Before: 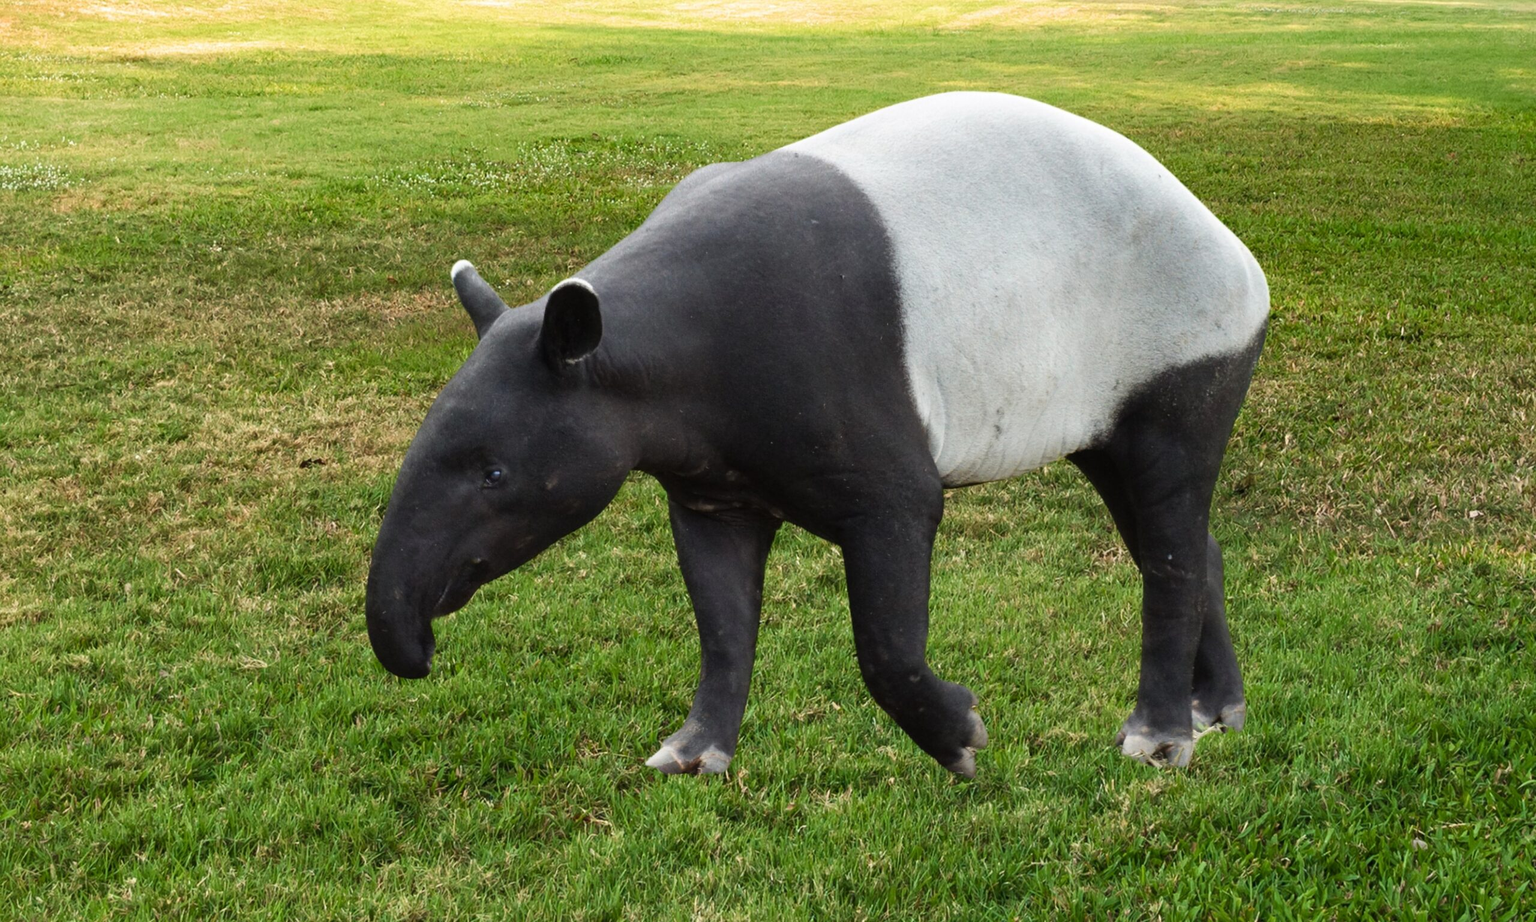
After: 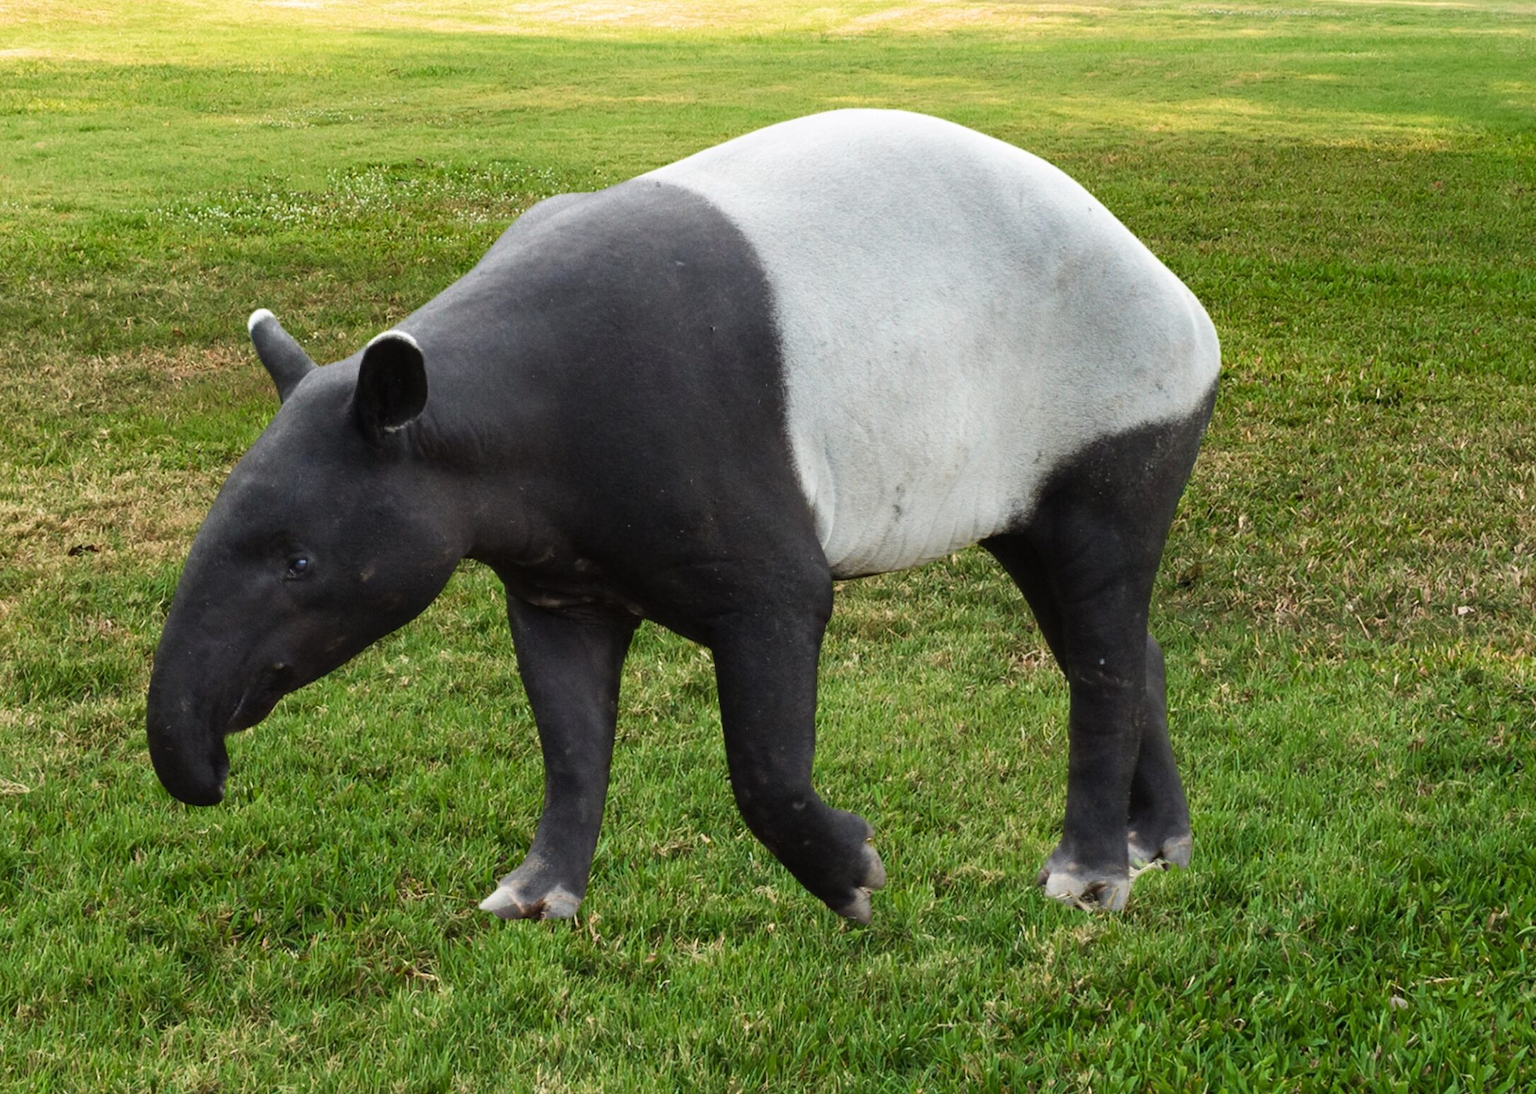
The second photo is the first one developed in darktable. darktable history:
crop: left 15.812%
